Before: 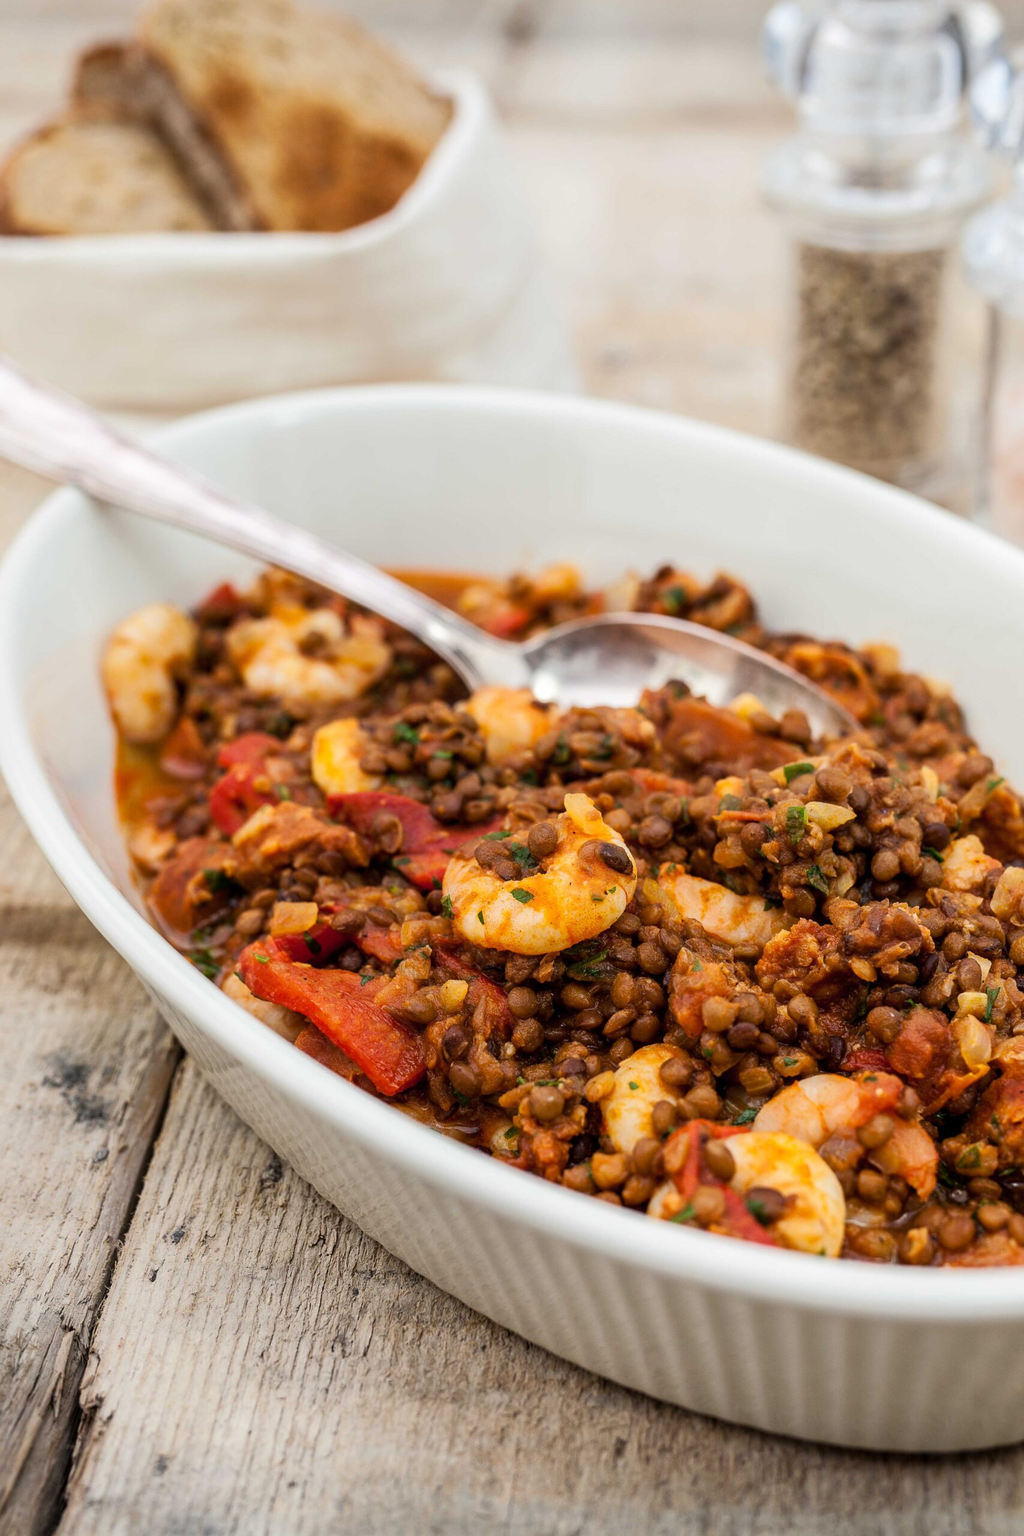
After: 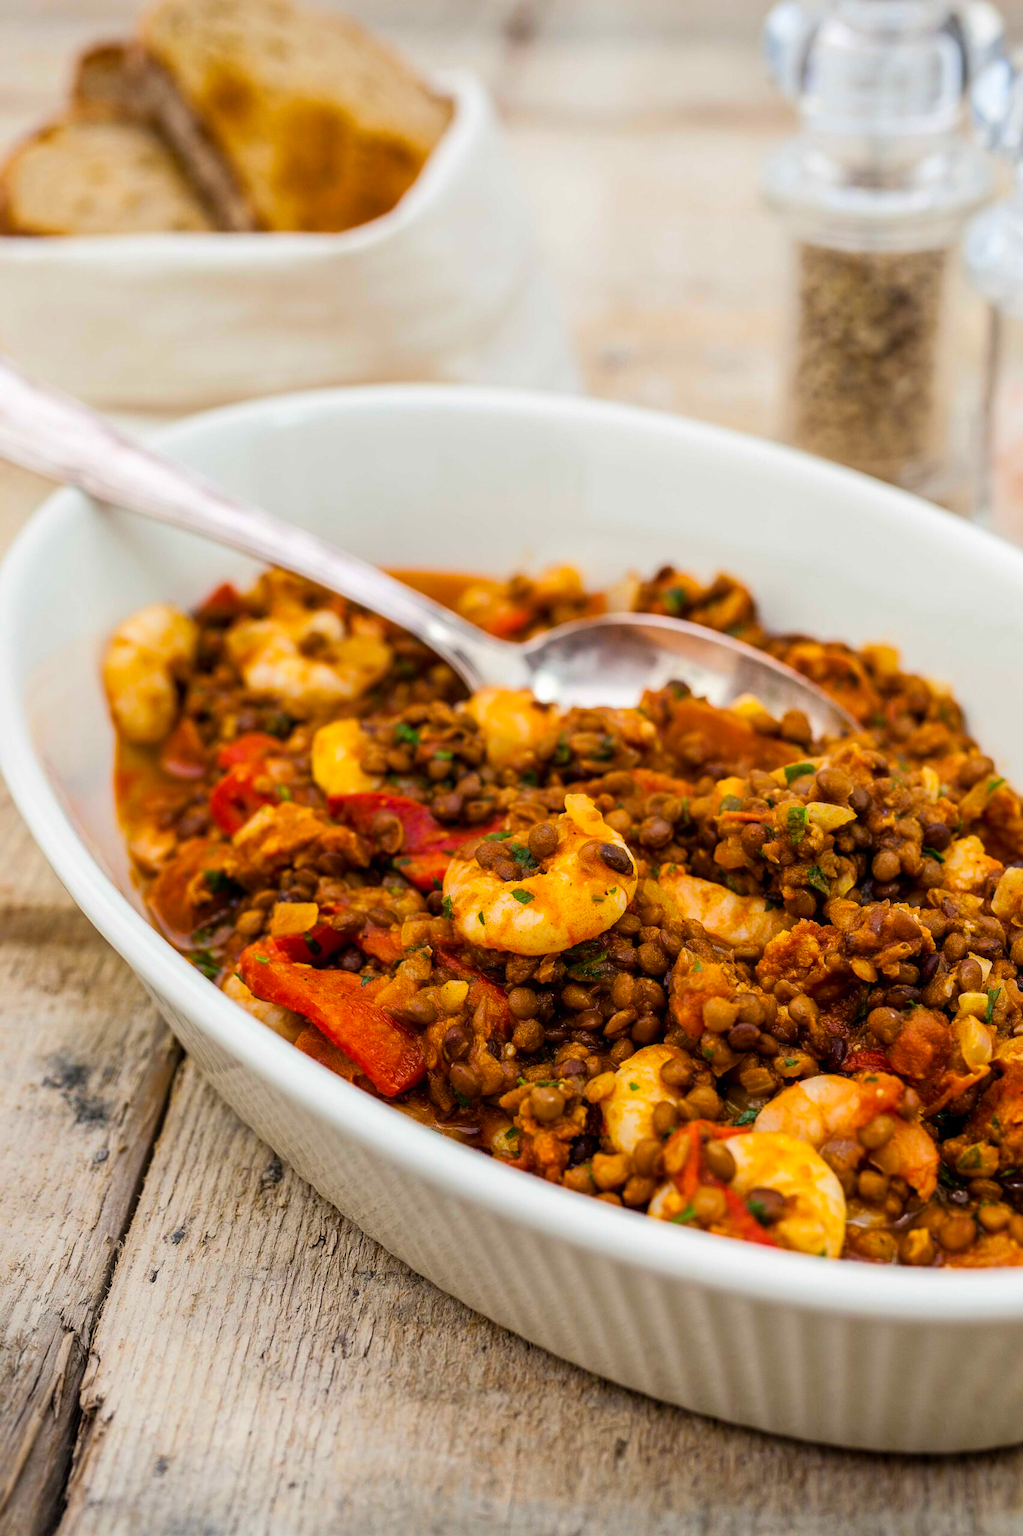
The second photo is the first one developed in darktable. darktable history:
color balance rgb: perceptual saturation grading › global saturation 30%, global vibrance 20%
